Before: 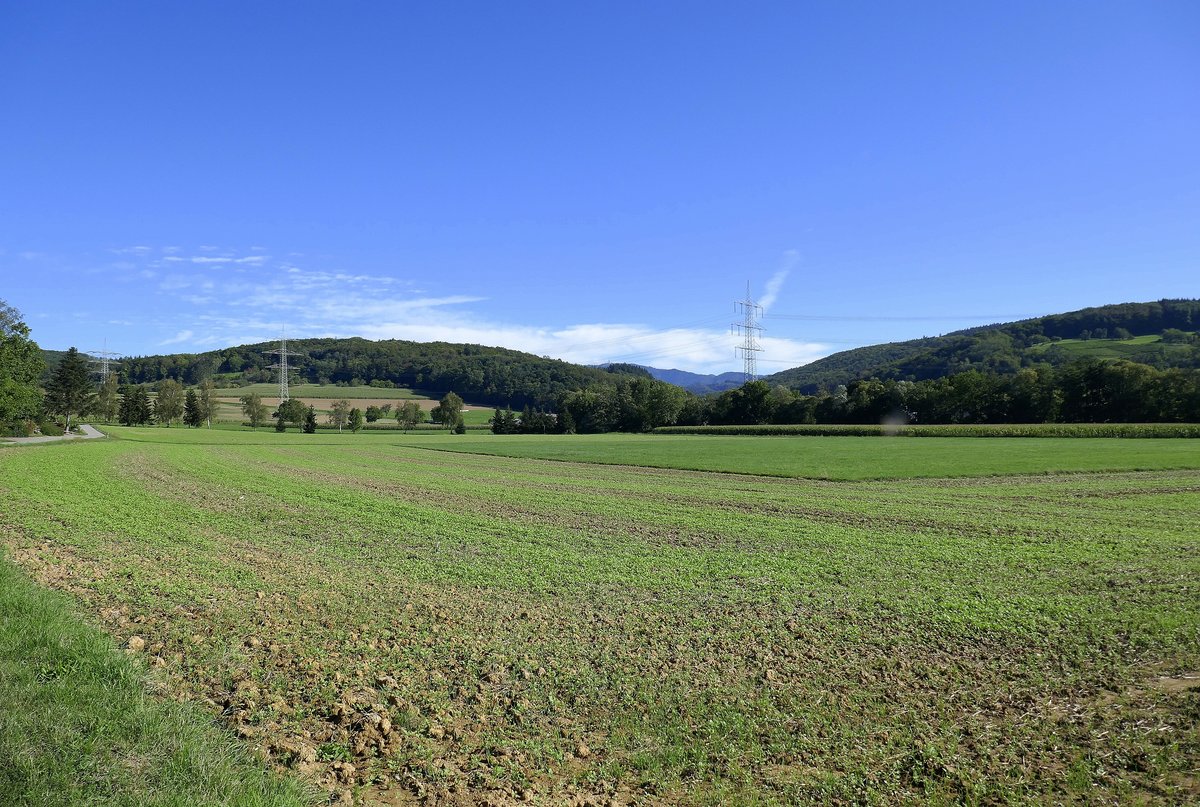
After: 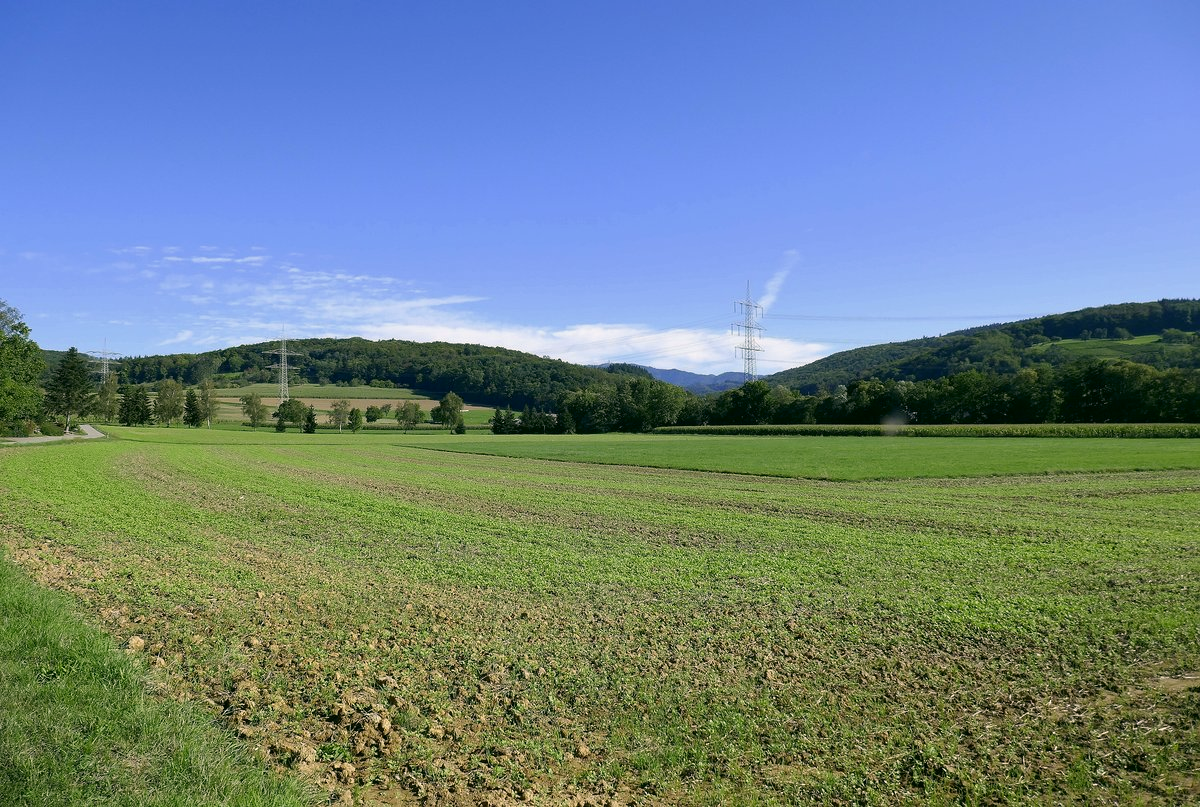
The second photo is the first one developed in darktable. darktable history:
color correction: highlights a* 4, highlights b* 4.96, shadows a* -7.28, shadows b* 4.64
